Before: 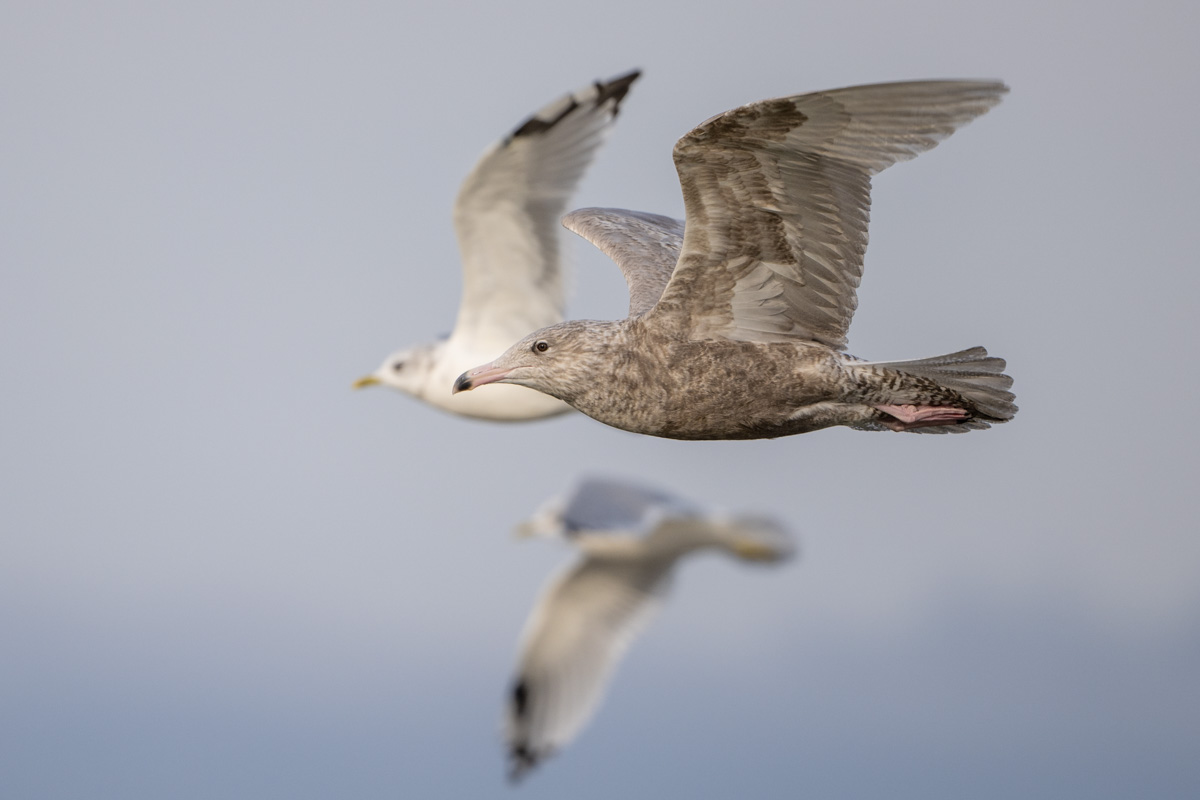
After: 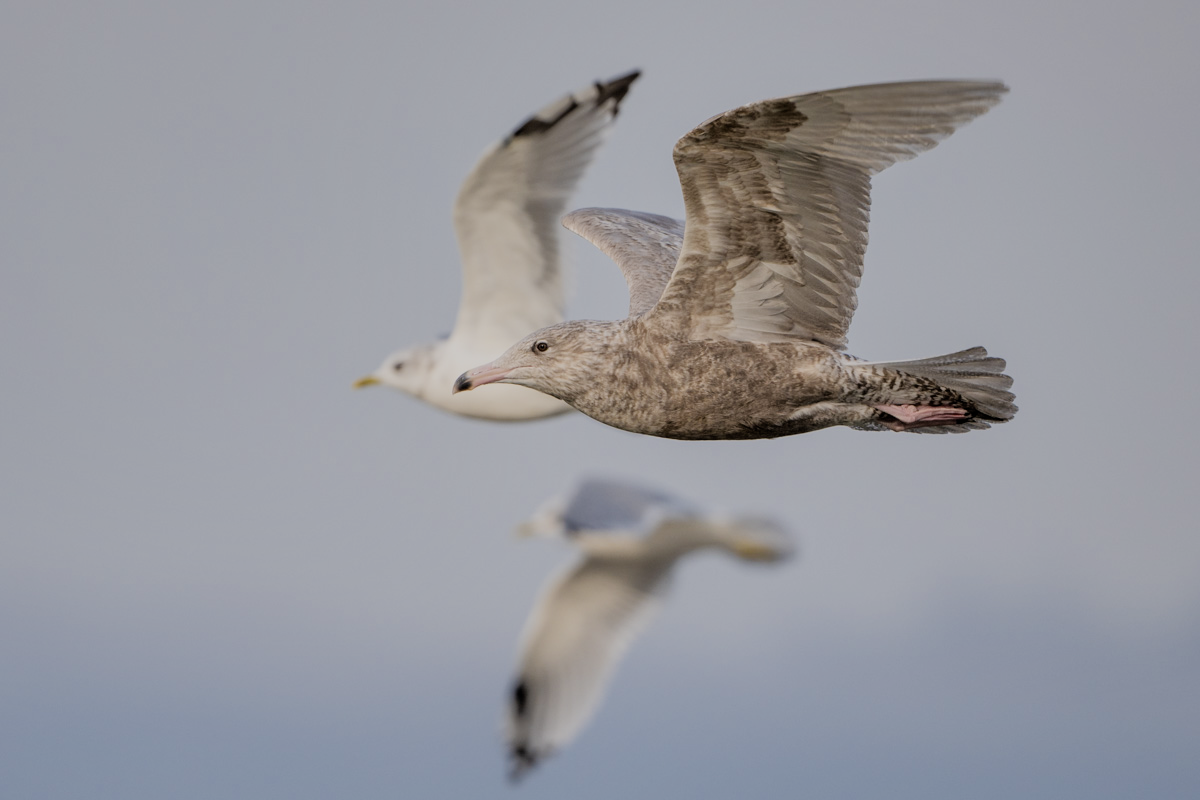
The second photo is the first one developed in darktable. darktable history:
exposure: exposure 0.207 EV, compensate highlight preservation false
shadows and highlights: radius 173.64, shadows 26.25, white point adjustment 3.17, highlights -68.33, soften with gaussian
filmic rgb: middle gray luminance 29.81%, black relative exposure -8.99 EV, white relative exposure 6.98 EV, threshold 5.96 EV, target black luminance 0%, hardness 2.96, latitude 2.79%, contrast 0.96, highlights saturation mix 4.45%, shadows ↔ highlights balance 11.28%, enable highlight reconstruction true
